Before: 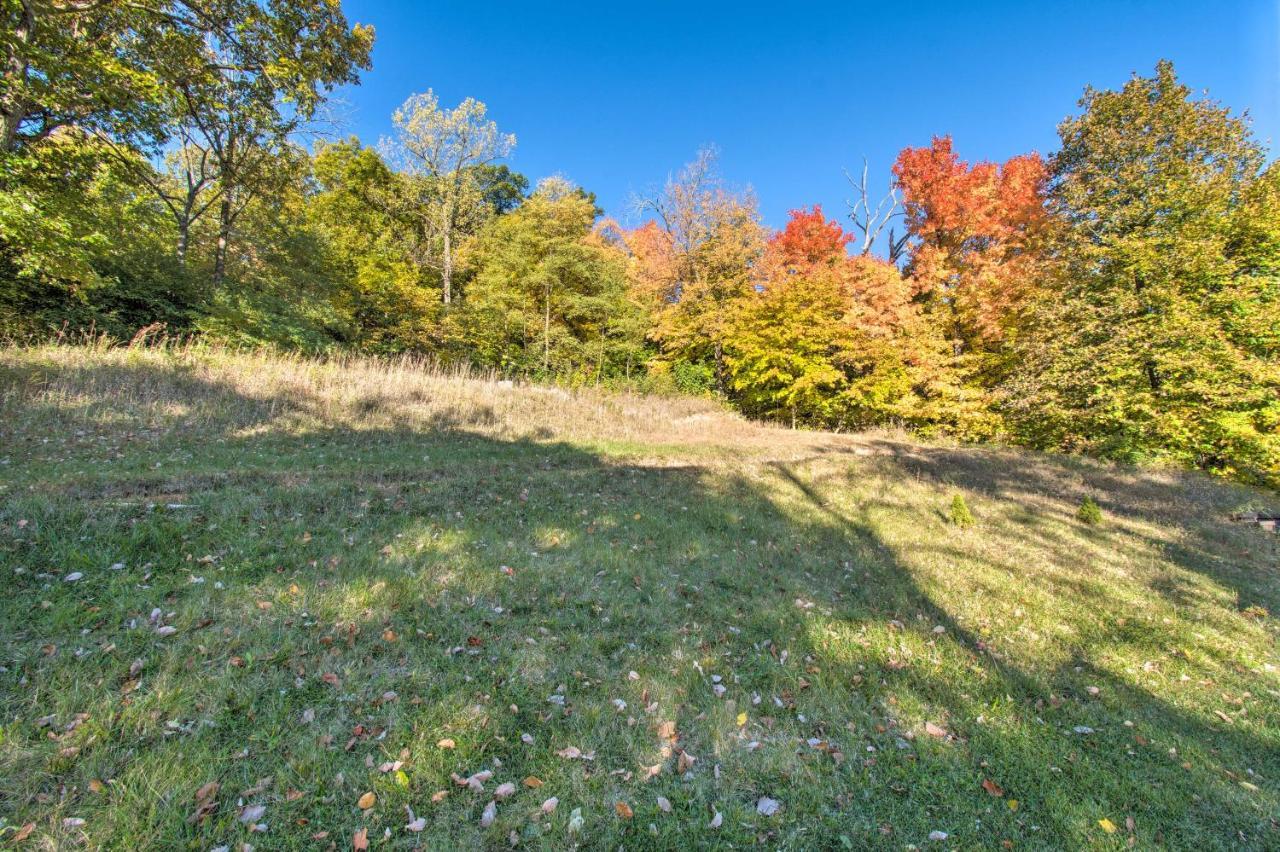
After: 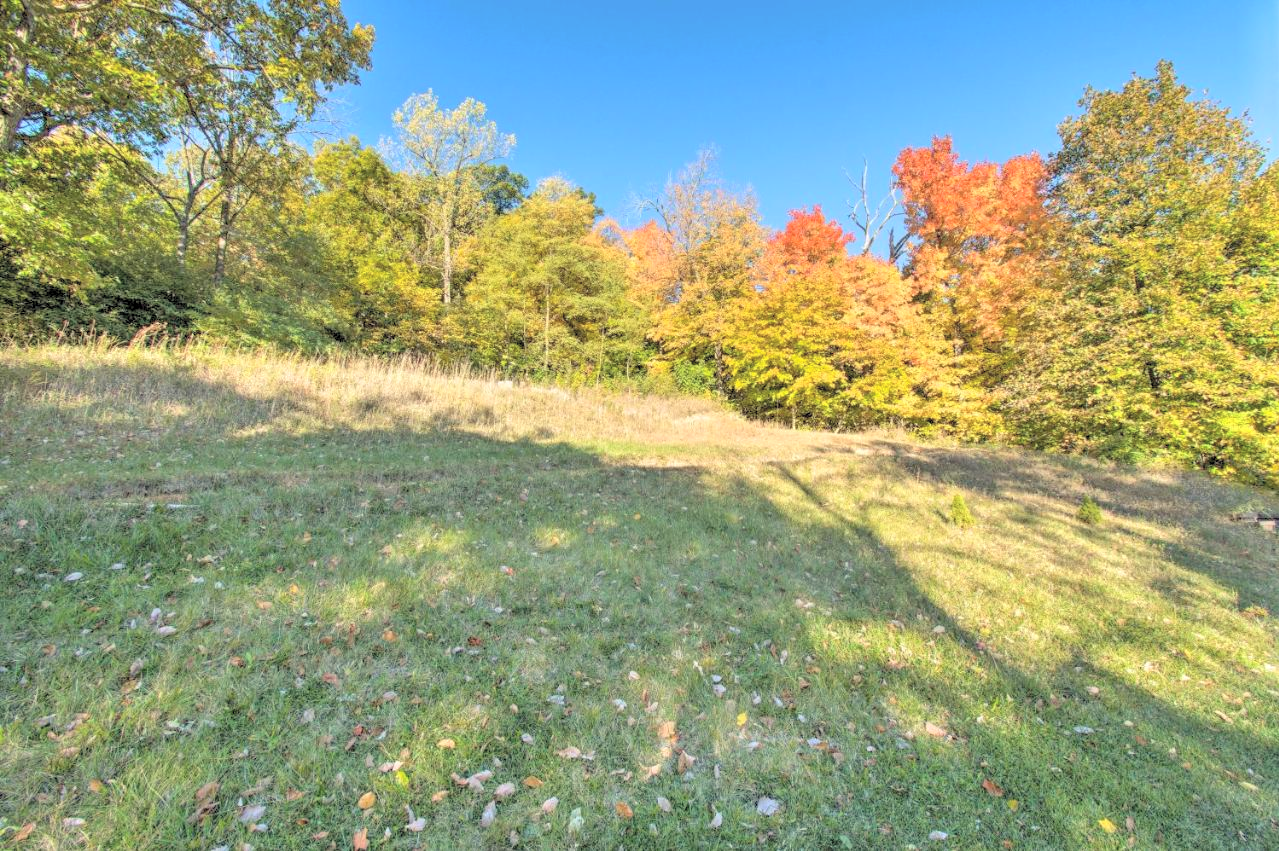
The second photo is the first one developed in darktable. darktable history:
rgb curve: curves: ch2 [(0, 0) (0.567, 0.512) (1, 1)], mode RGB, independent channels
contrast brightness saturation: brightness 0.28
contrast equalizer: octaves 7, y [[0.6 ×6], [0.55 ×6], [0 ×6], [0 ×6], [0 ×6]], mix 0.15
